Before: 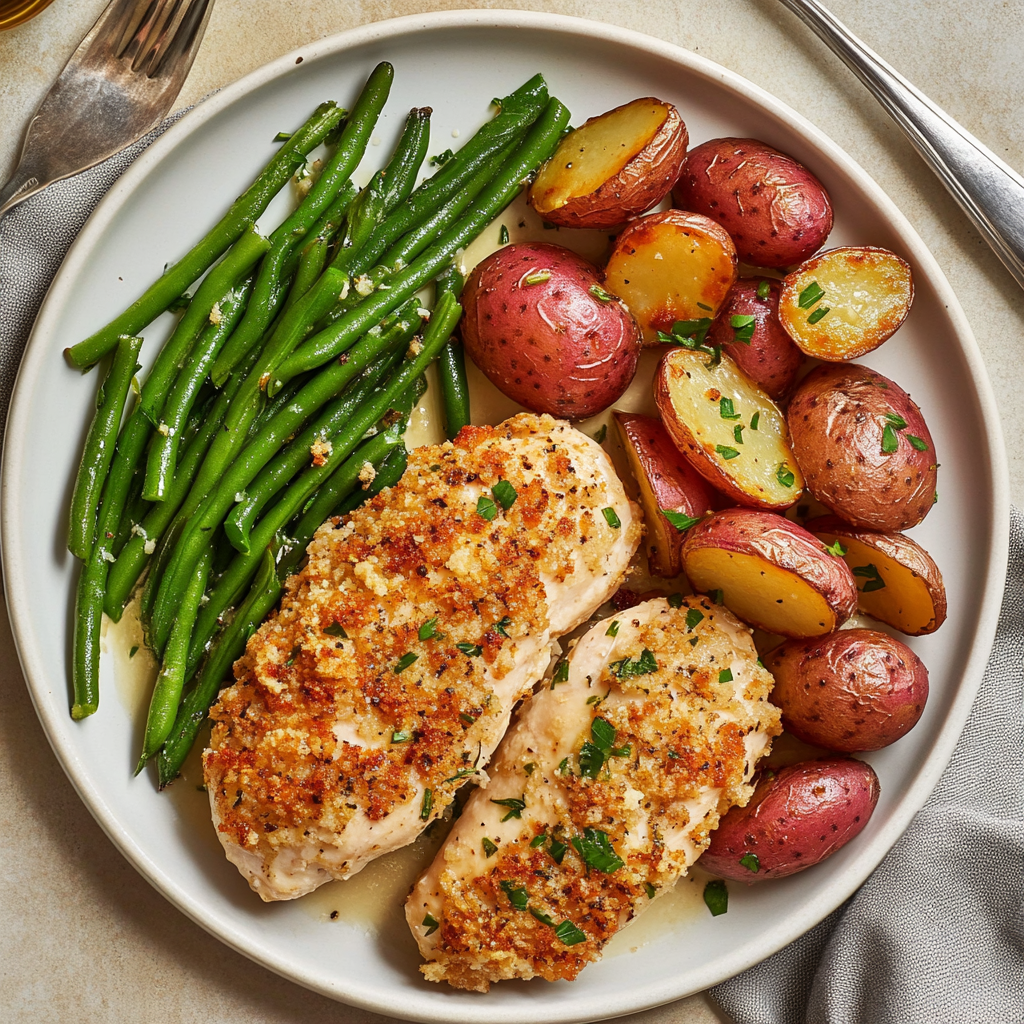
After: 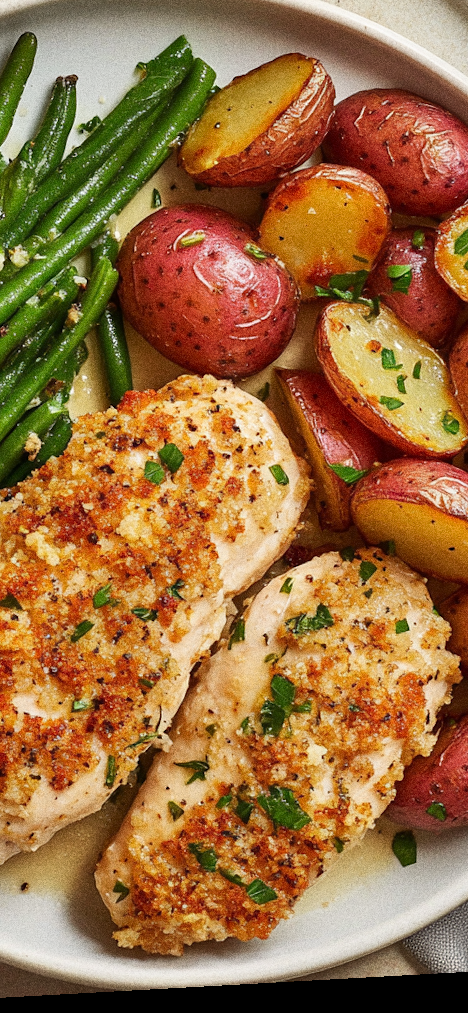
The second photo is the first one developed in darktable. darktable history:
rotate and perspective: rotation -3.18°, automatic cropping off
grain: coarseness 0.09 ISO, strength 40%
crop: left 33.452%, top 6.025%, right 23.155%
